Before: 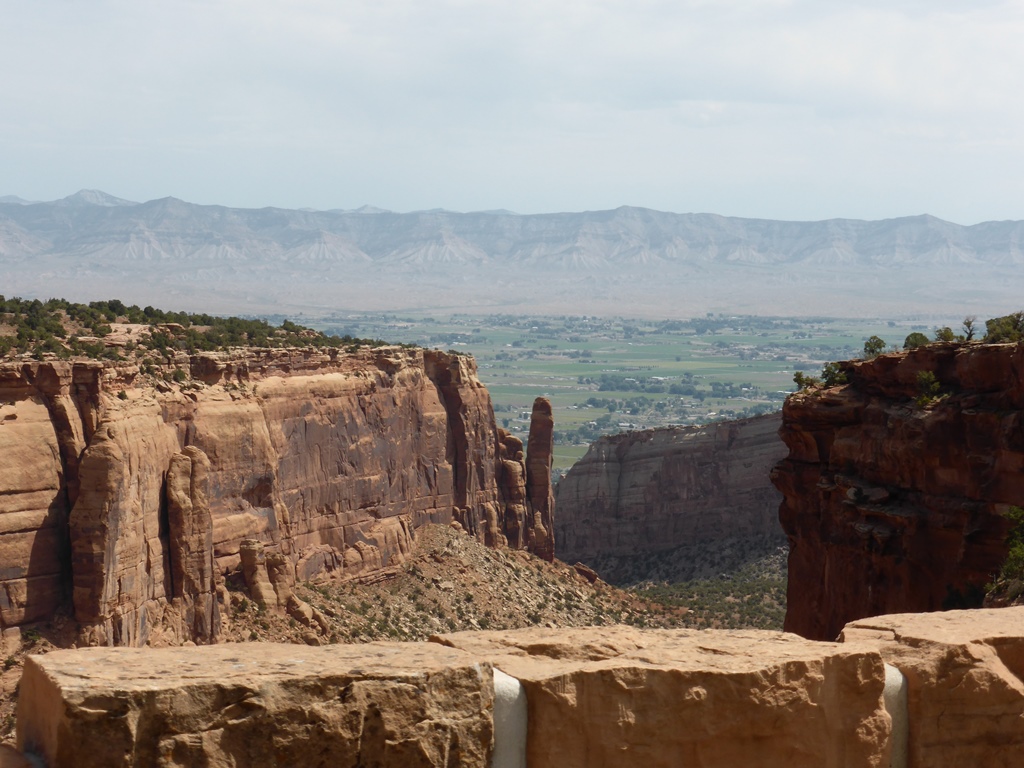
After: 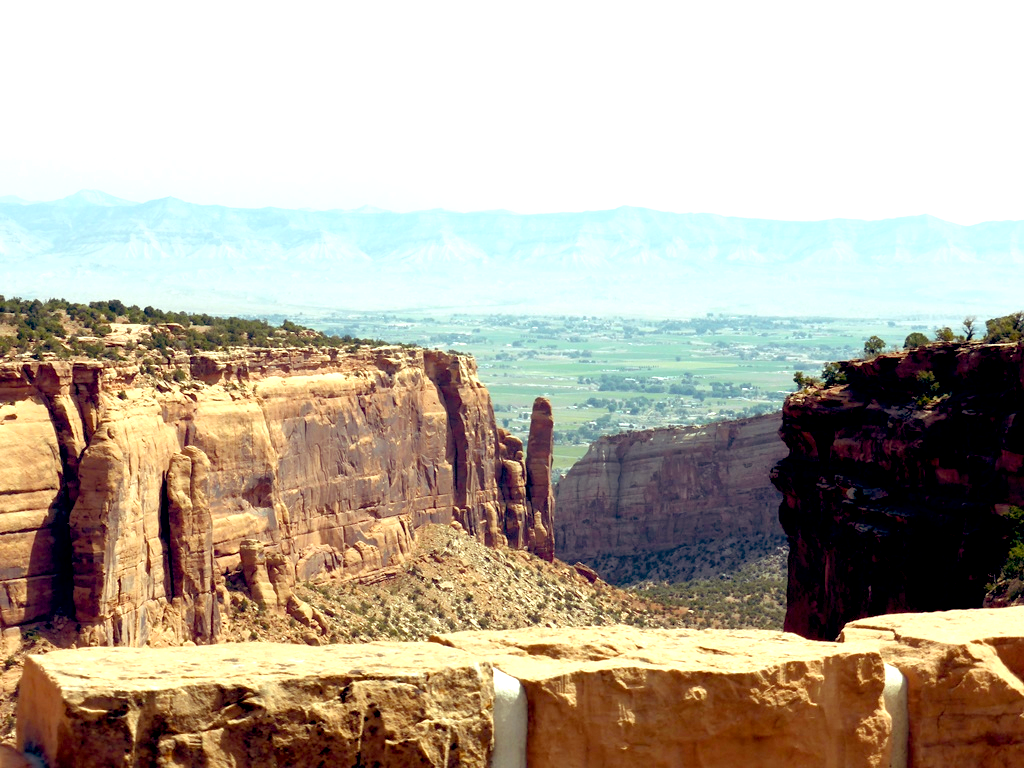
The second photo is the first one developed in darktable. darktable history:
exposure: black level correction 0, exposure 0.9 EV, compensate highlight preservation false
color balance rgb: shadows lift › luminance 0.49%, shadows lift › chroma 6.83%, shadows lift › hue 300.29°, power › hue 208.98°, highlights gain › luminance 20.24%, highlights gain › chroma 2.73%, highlights gain › hue 173.85°, perceptual saturation grading › global saturation 18.05%
color balance: lift [0.975, 0.993, 1, 1.015], gamma [1.1, 1, 1, 0.945], gain [1, 1.04, 1, 0.95]
